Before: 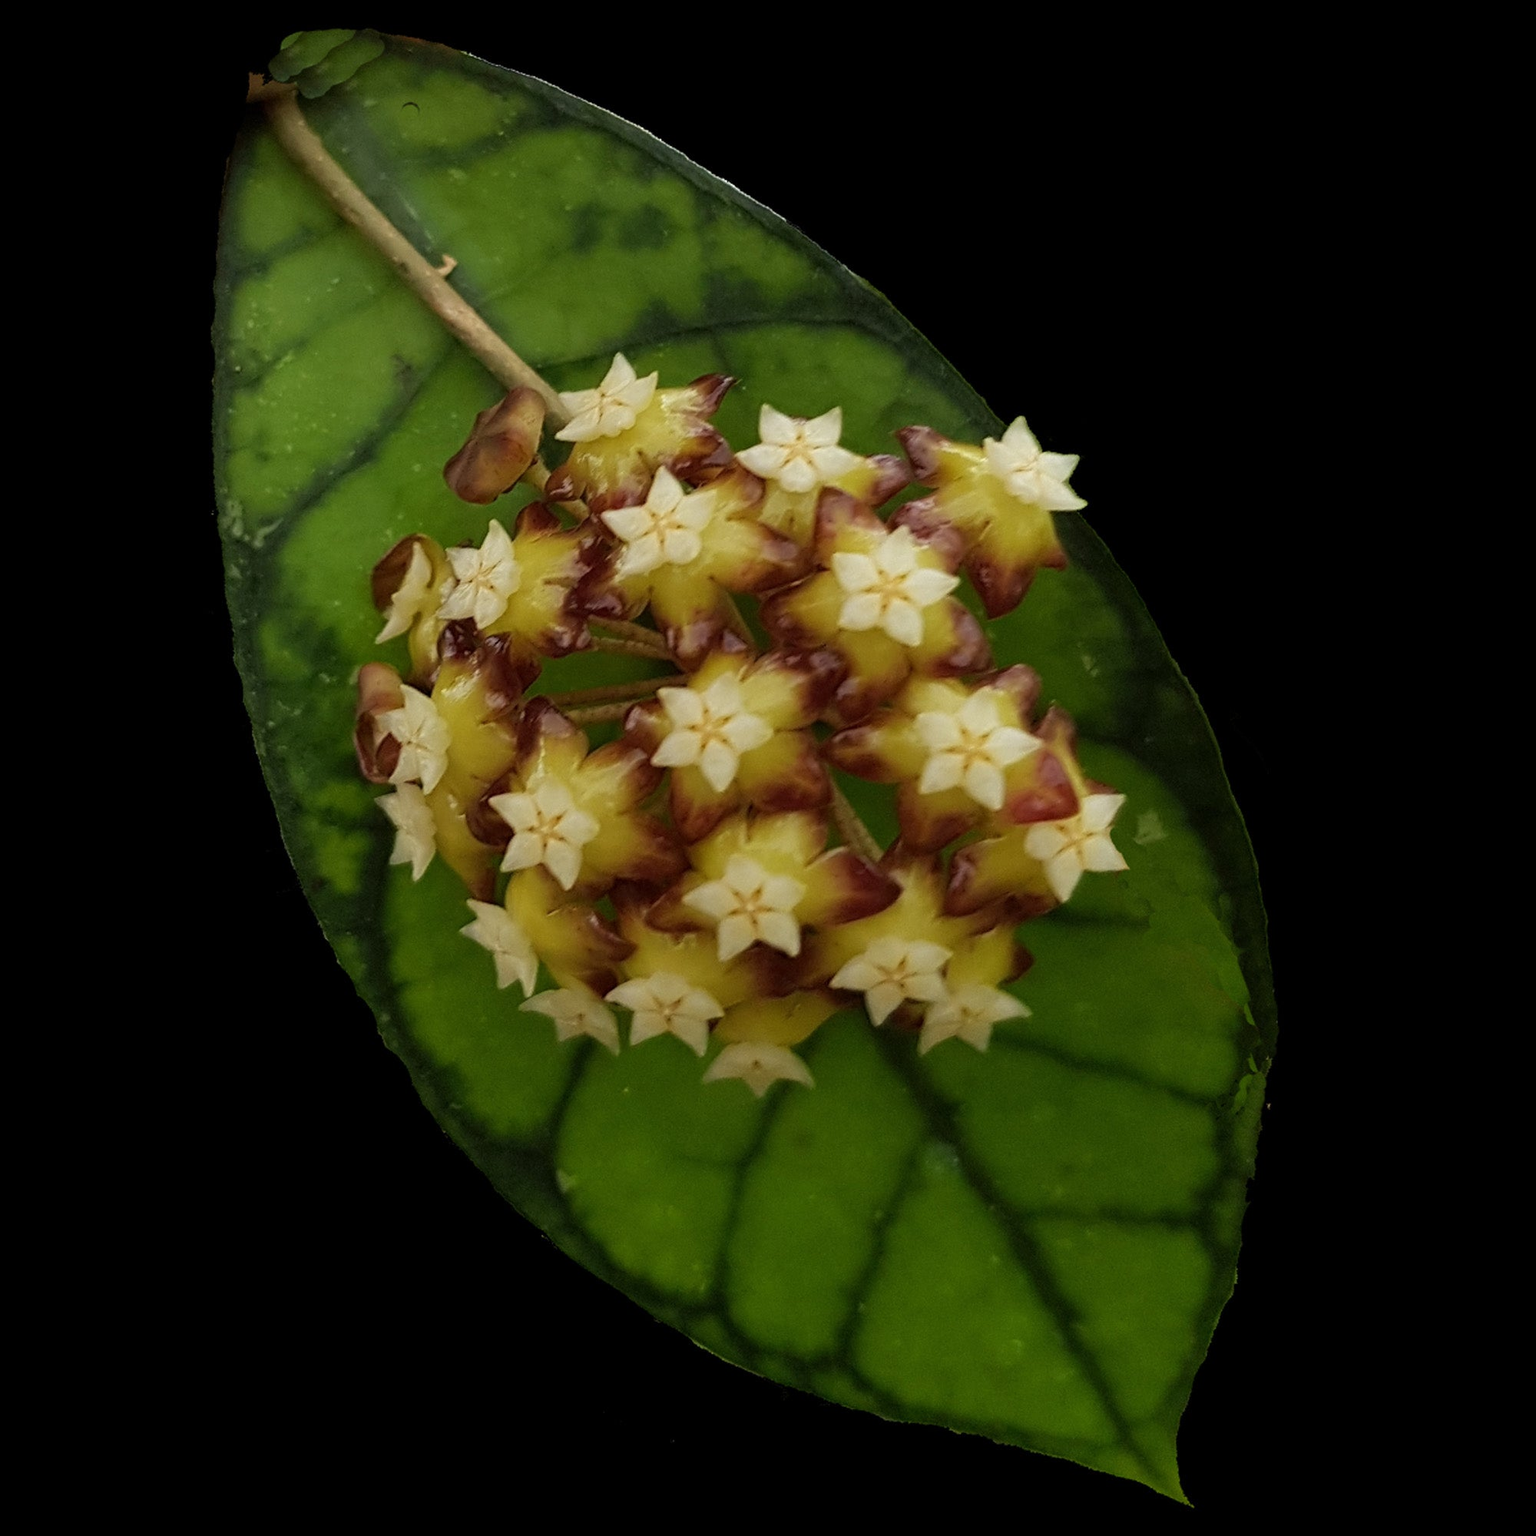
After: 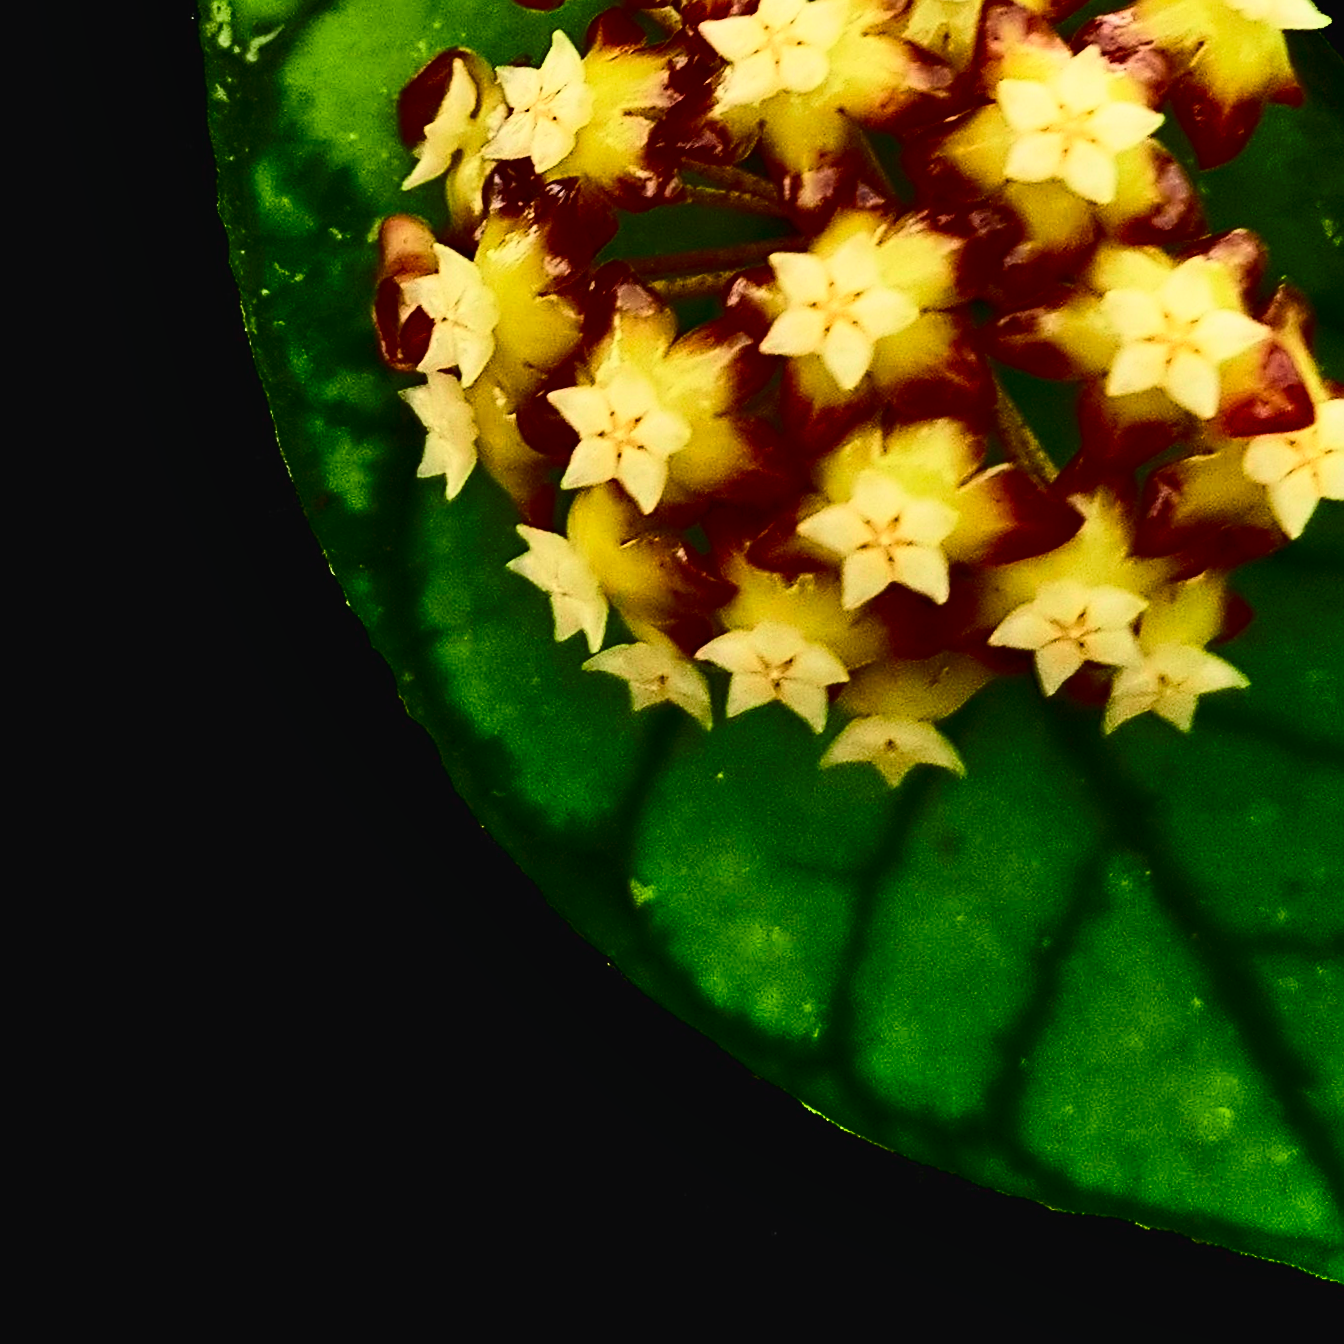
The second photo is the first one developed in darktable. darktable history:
crop and rotate: angle -0.82°, left 3.85%, top 31.828%, right 27.992%
sharpen: on, module defaults
tone curve: curves: ch0 [(0, 0.014) (0.12, 0.096) (0.386, 0.49) (0.54, 0.684) (0.751, 0.855) (0.89, 0.943) (0.998, 0.989)]; ch1 [(0, 0) (0.133, 0.099) (0.437, 0.41) (0.5, 0.5) (0.517, 0.536) (0.548, 0.575) (0.582, 0.631) (0.627, 0.688) (0.836, 0.868) (1, 1)]; ch2 [(0, 0) (0.374, 0.341) (0.456, 0.443) (0.478, 0.49) (0.501, 0.5) (0.528, 0.538) (0.55, 0.6) (0.572, 0.63) (0.702, 0.765) (1, 1)], color space Lab, independent channels, preserve colors none
contrast brightness saturation: contrast 0.4, brightness 0.05, saturation 0.25
shadows and highlights: low approximation 0.01, soften with gaussian
